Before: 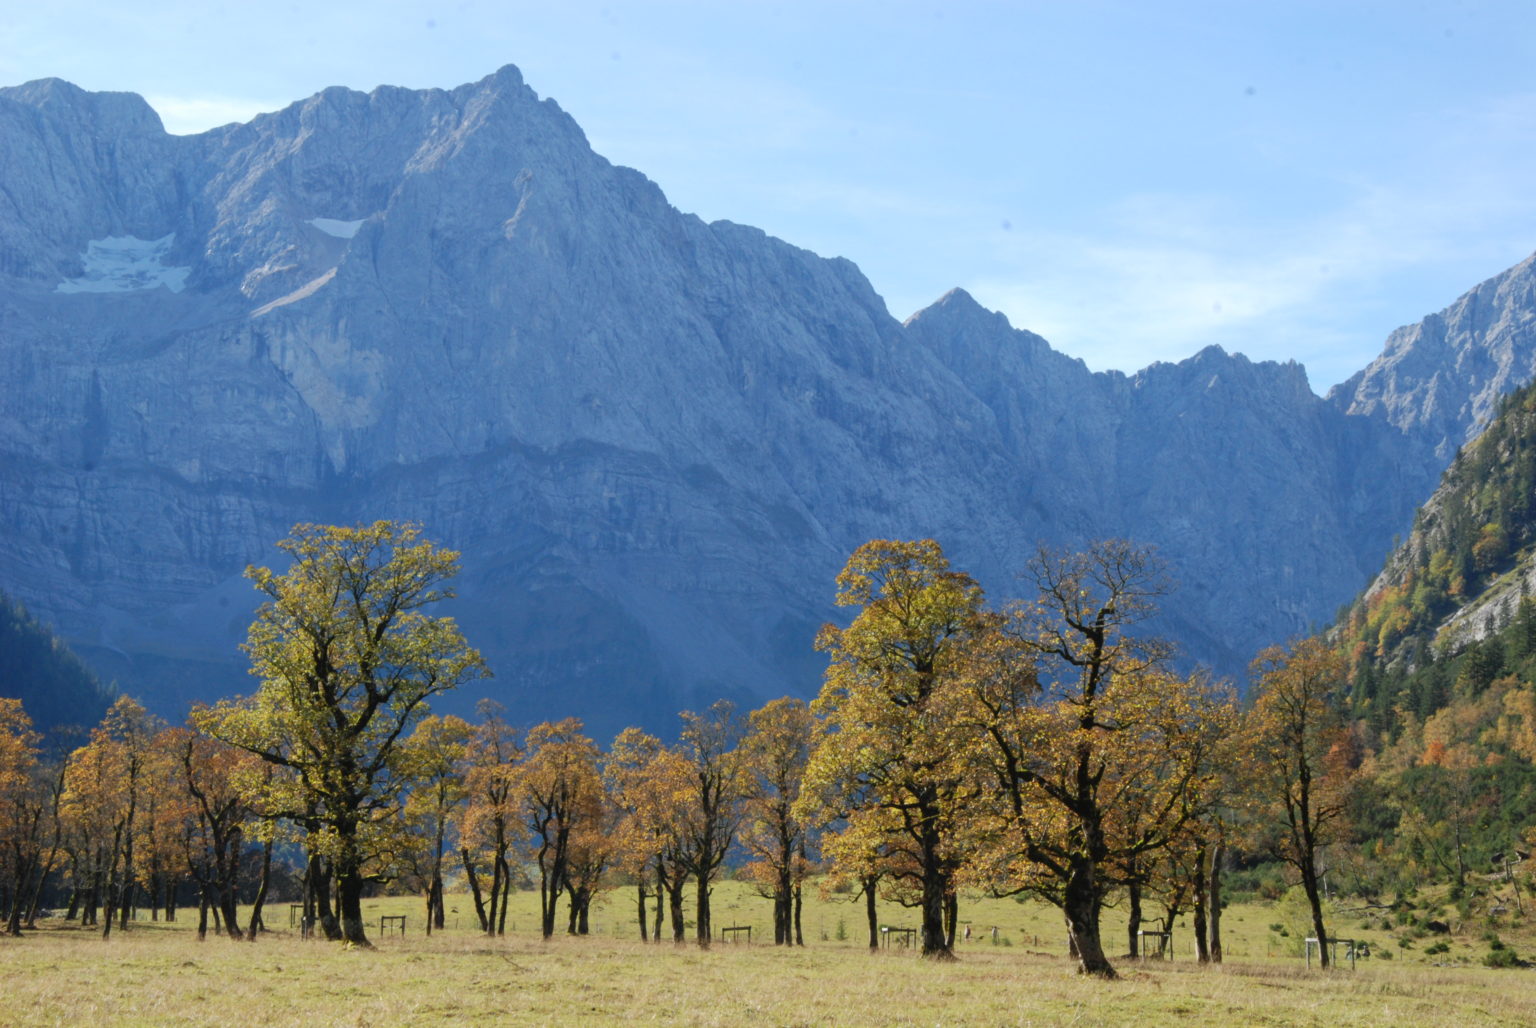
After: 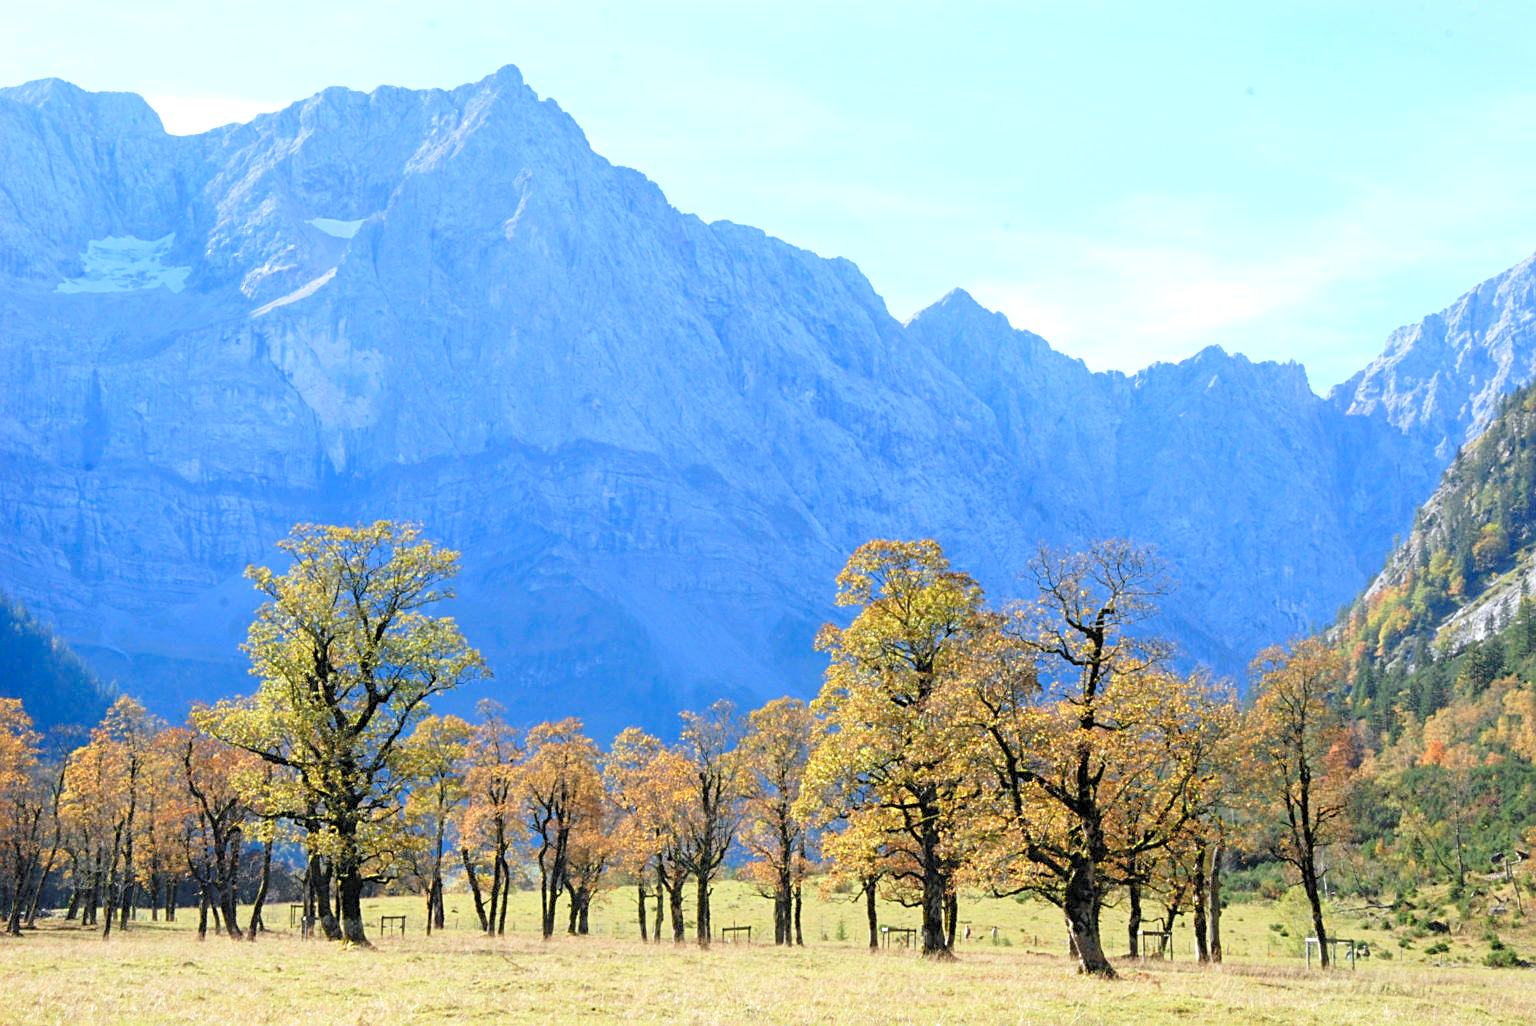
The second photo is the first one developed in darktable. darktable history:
crop: top 0.05%, bottom 0.098%
color calibration: illuminant as shot in camera, x 0.358, y 0.373, temperature 4628.91 K
levels: levels [0.036, 0.364, 0.827]
sharpen: on, module defaults
